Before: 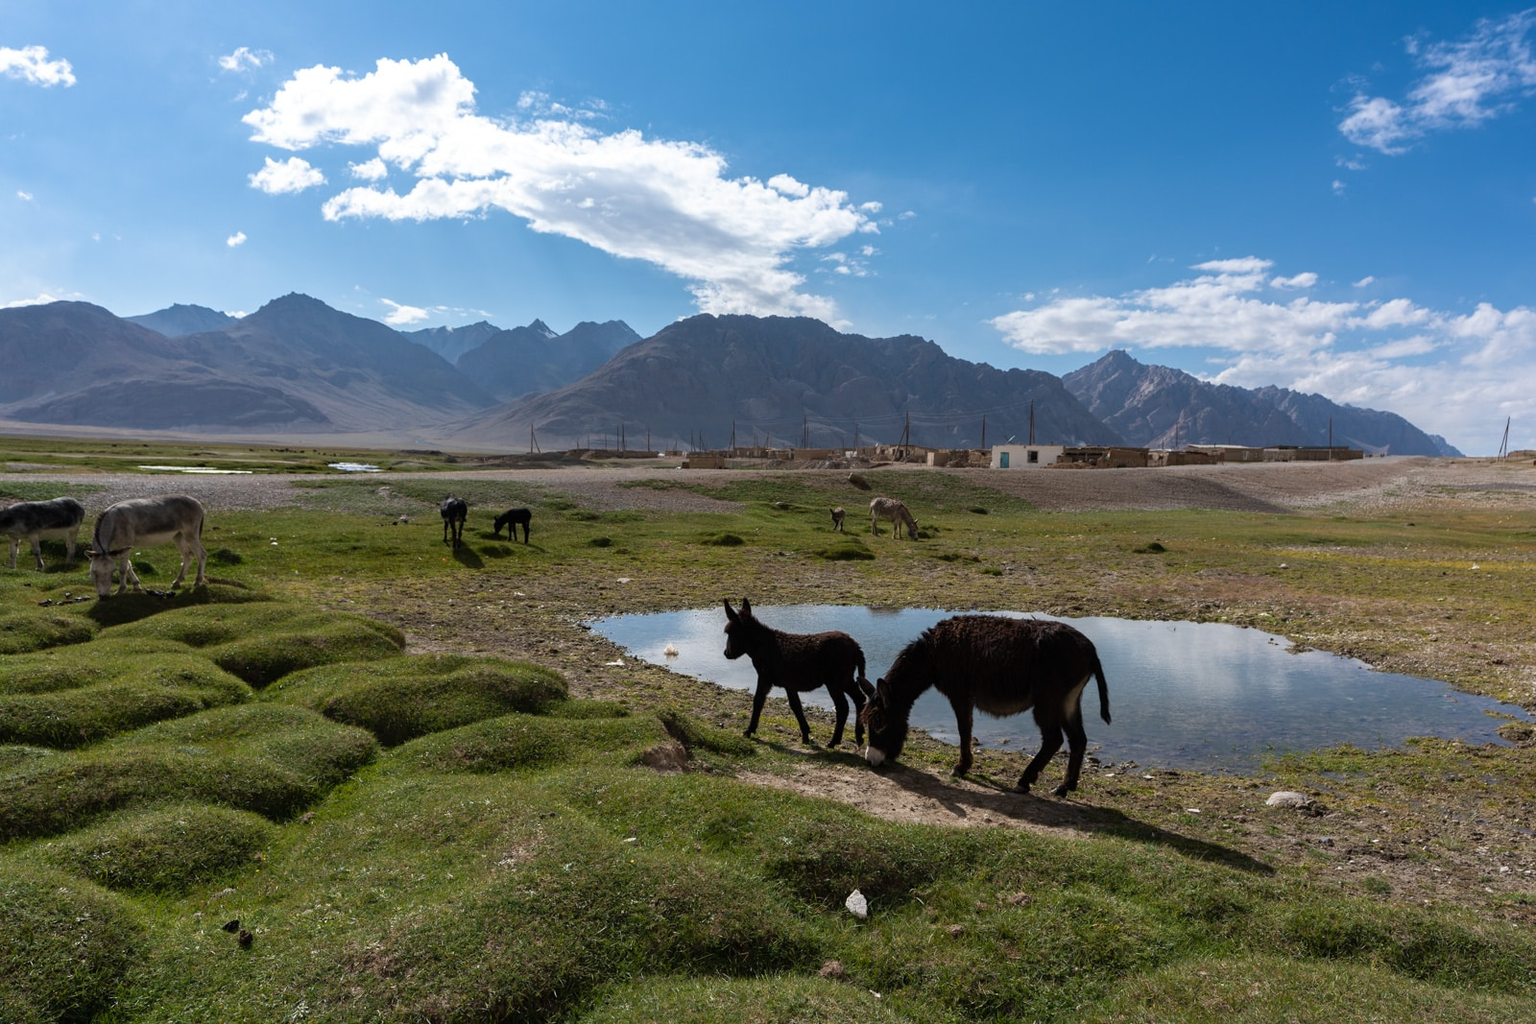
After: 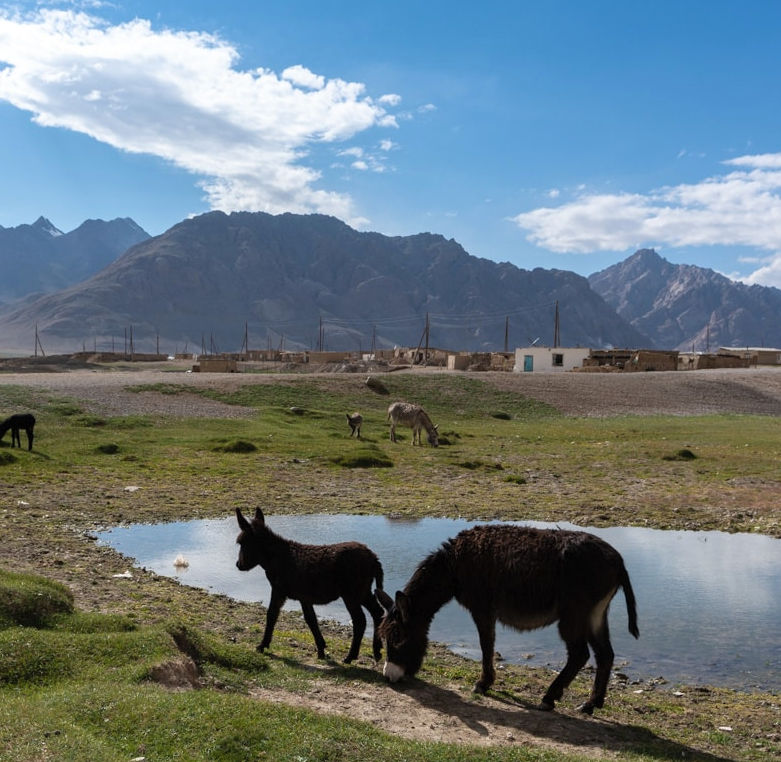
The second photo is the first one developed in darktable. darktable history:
crop: left 32.411%, top 10.925%, right 18.737%, bottom 17.616%
contrast brightness saturation: contrast 0.053, brightness 0.056, saturation 0.007
levels: mode automatic
